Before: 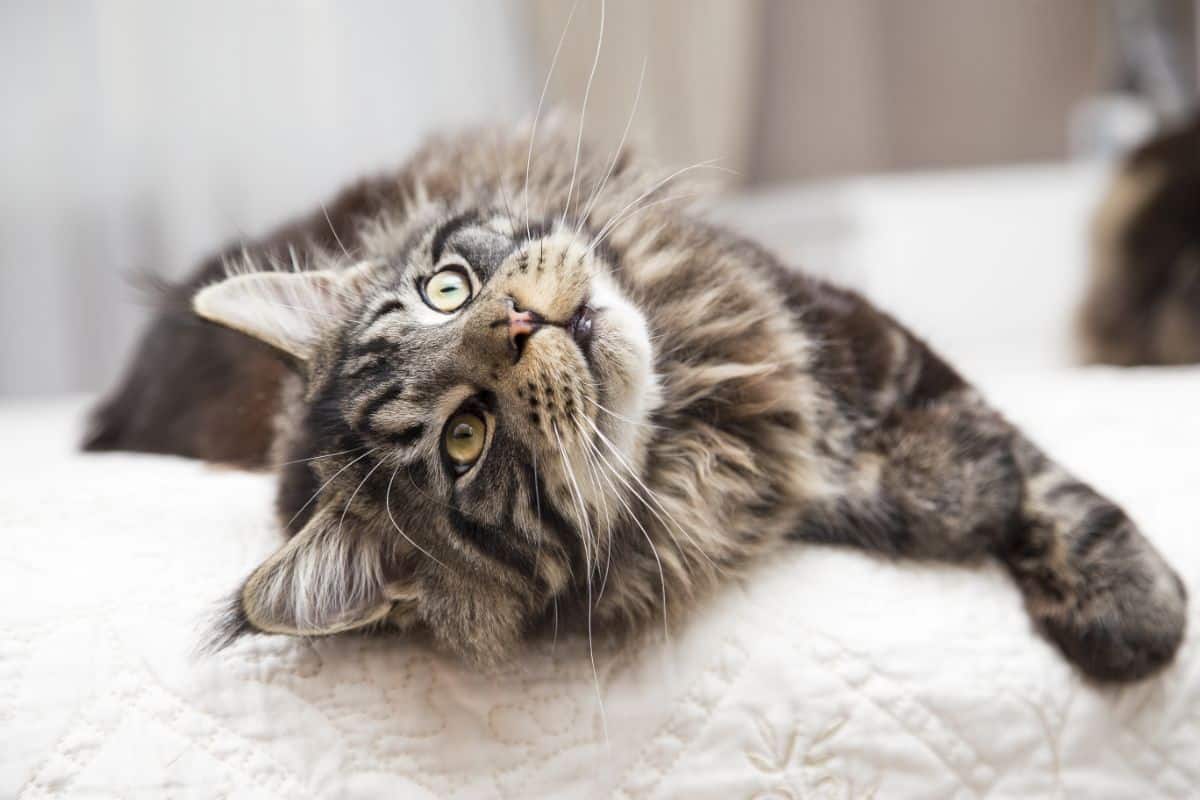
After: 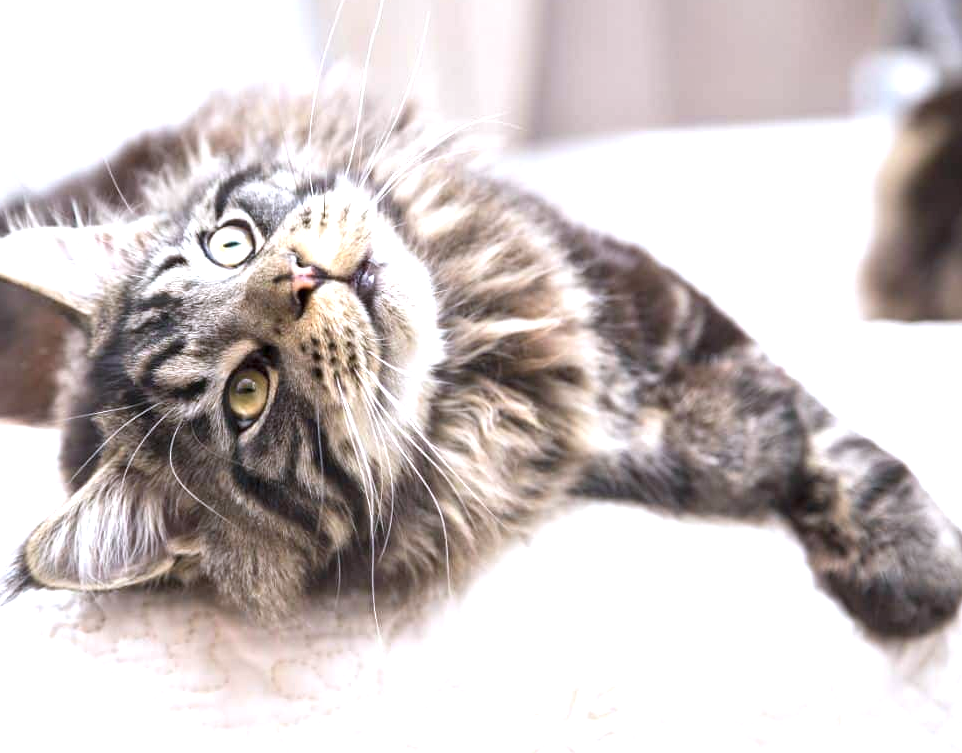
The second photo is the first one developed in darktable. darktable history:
crop and rotate: left 18.094%, top 5.758%, right 1.714%
tone equalizer: -8 EV 0.048 EV
exposure: exposure 0.946 EV, compensate highlight preservation false
color calibration: illuminant as shot in camera, x 0.358, y 0.373, temperature 4628.91 K
